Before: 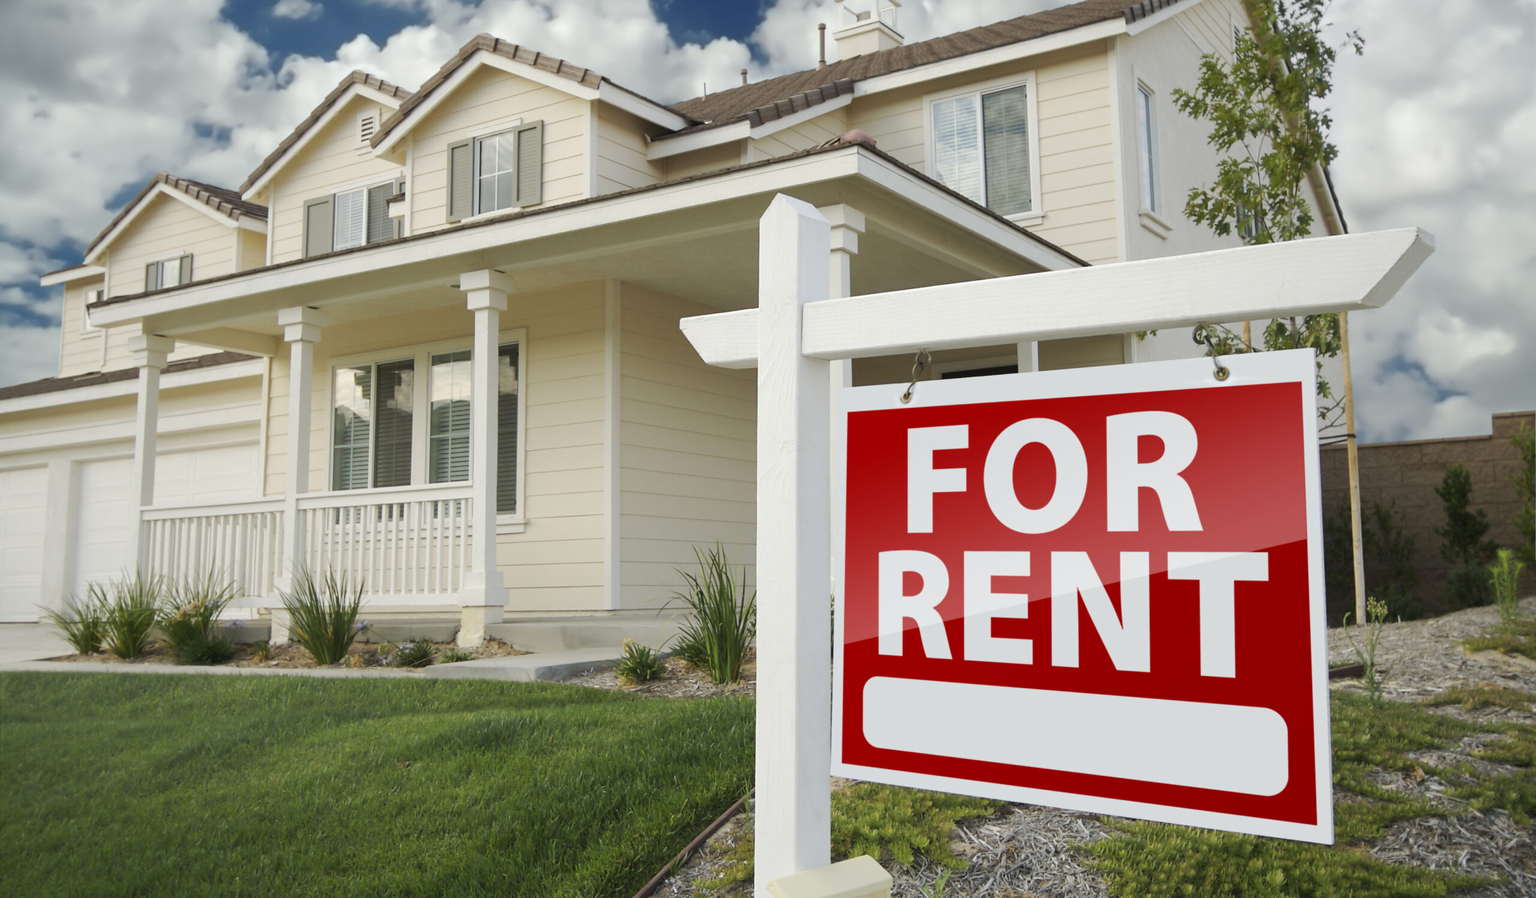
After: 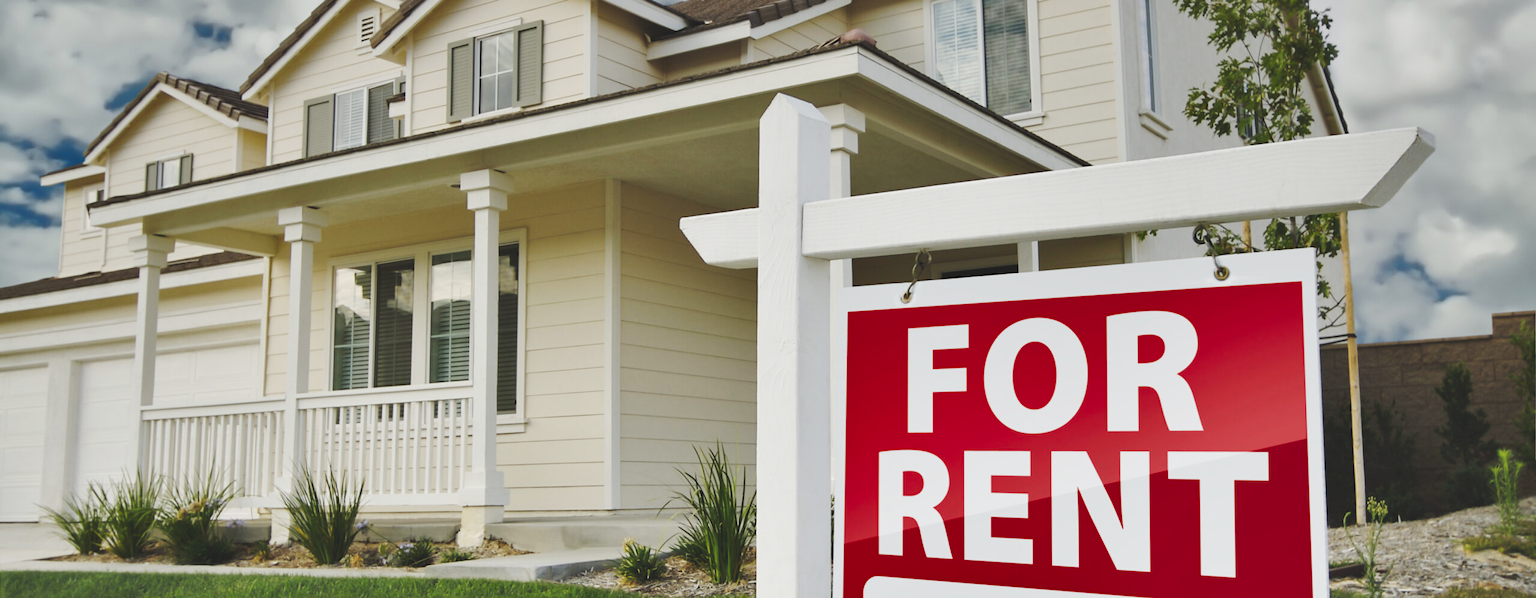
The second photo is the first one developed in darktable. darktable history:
tone curve: curves: ch0 [(0, 0) (0.003, 0.117) (0.011, 0.118) (0.025, 0.123) (0.044, 0.13) (0.069, 0.137) (0.1, 0.149) (0.136, 0.157) (0.177, 0.184) (0.224, 0.217) (0.277, 0.257) (0.335, 0.324) (0.399, 0.406) (0.468, 0.511) (0.543, 0.609) (0.623, 0.712) (0.709, 0.8) (0.801, 0.877) (0.898, 0.938) (1, 1)], preserve colors none
graduated density: on, module defaults
crop: top 11.166%, bottom 22.168%
shadows and highlights: soften with gaussian
